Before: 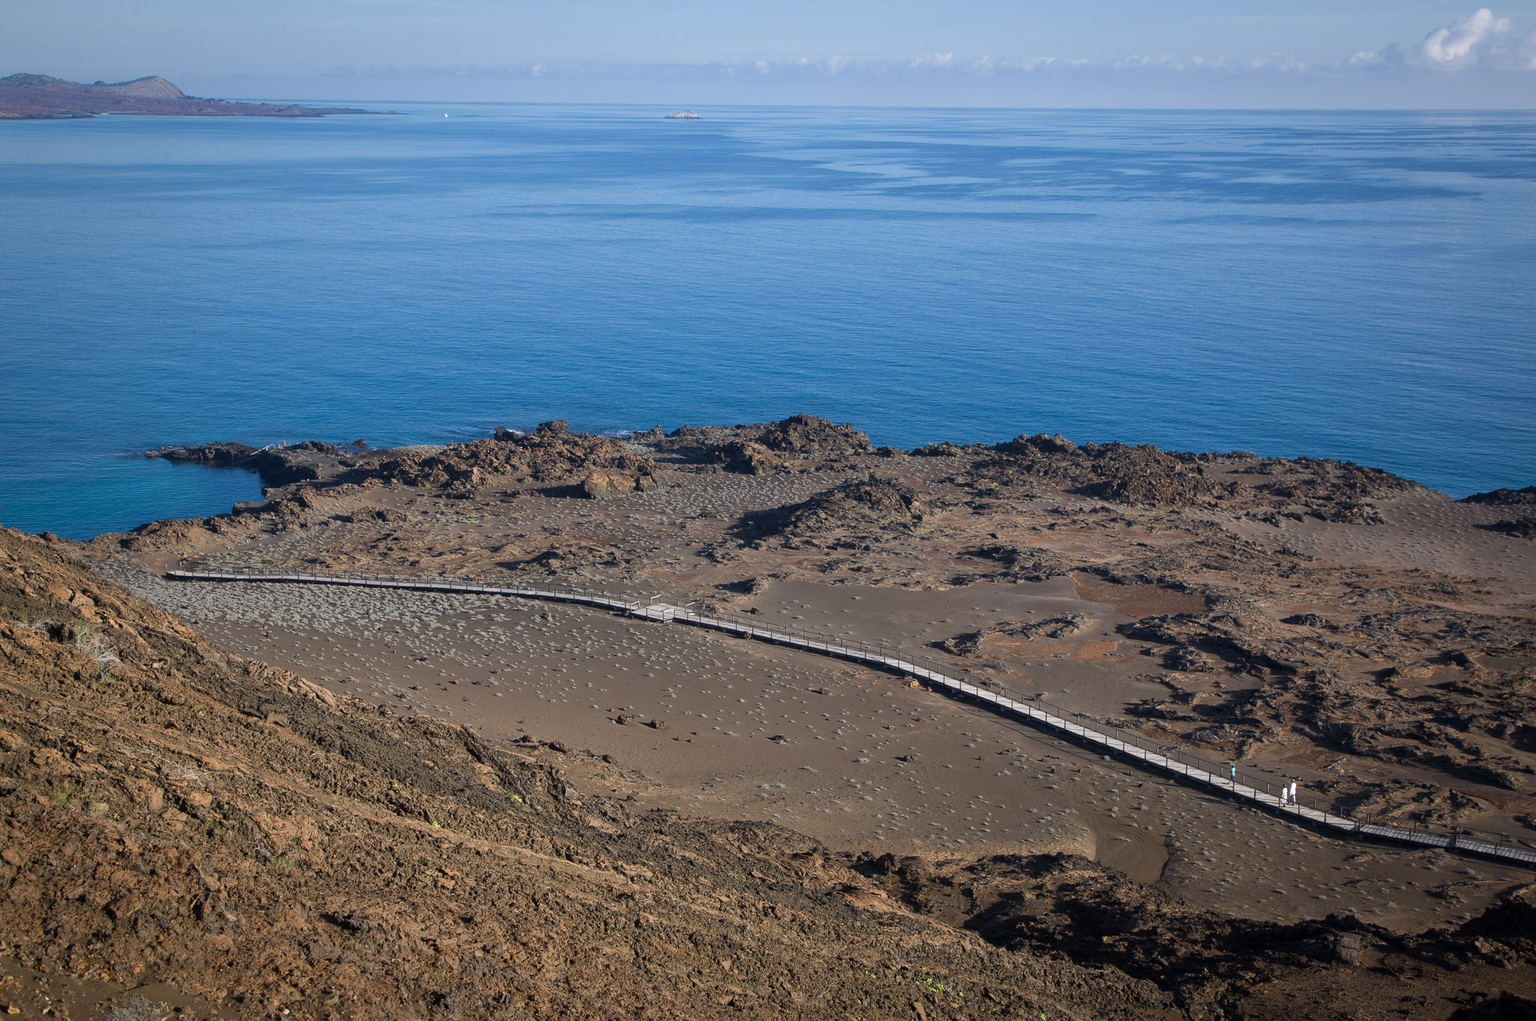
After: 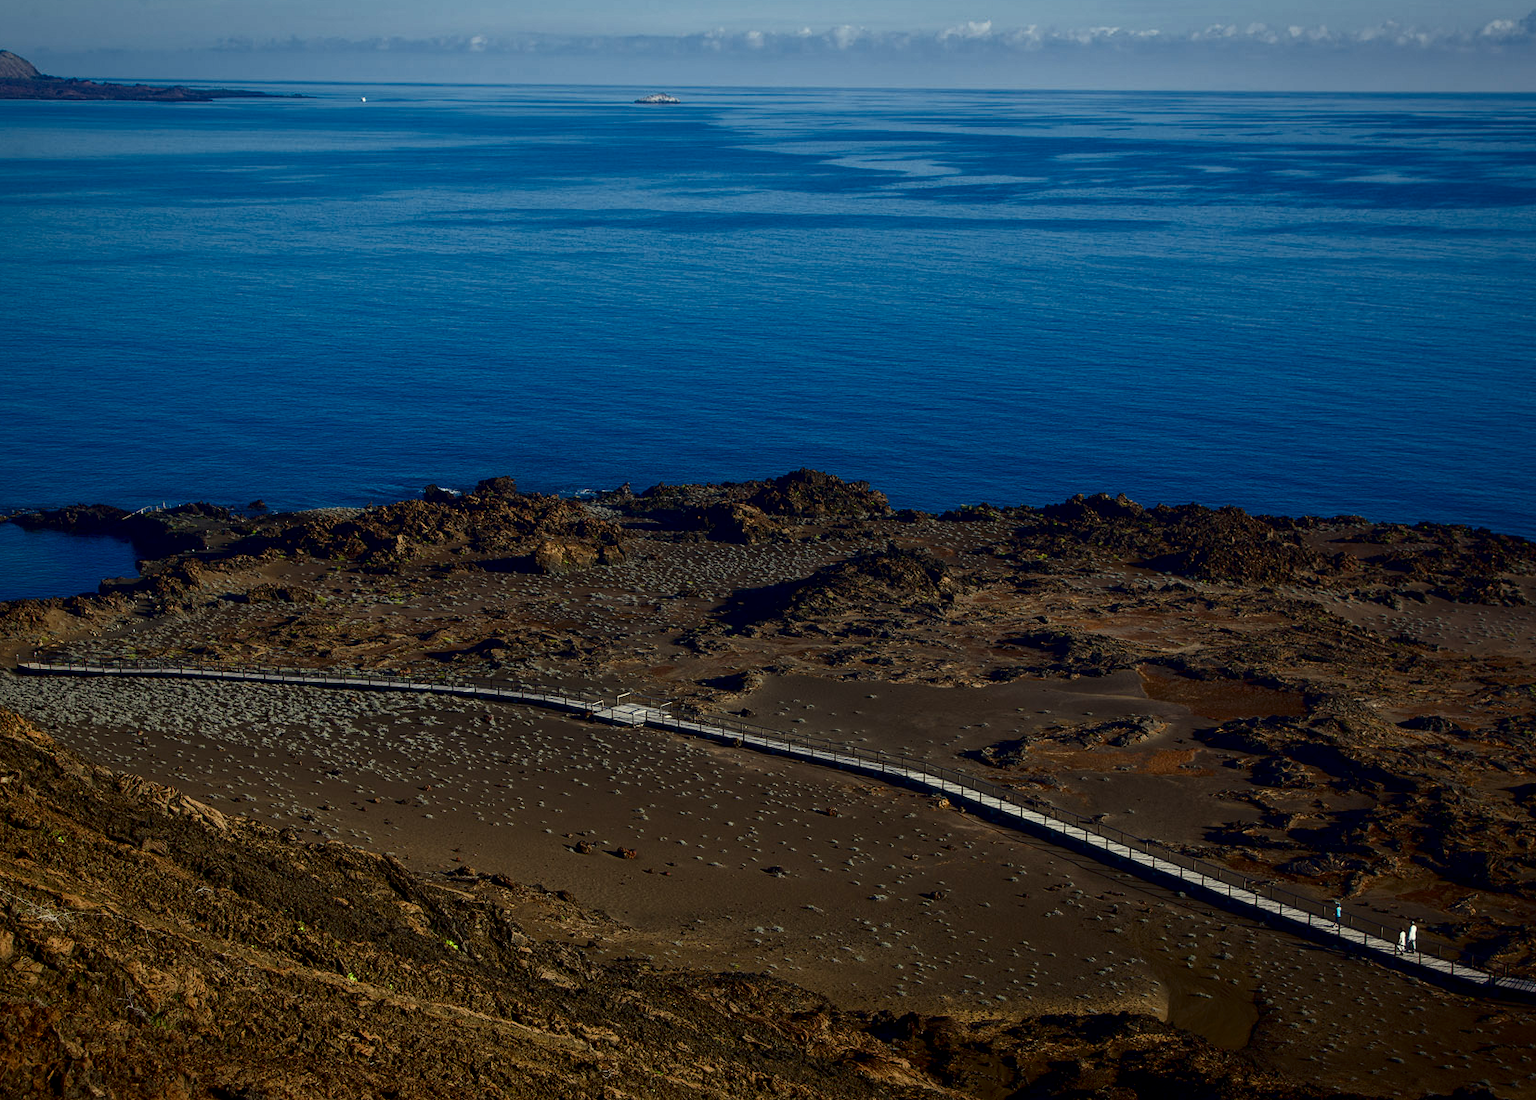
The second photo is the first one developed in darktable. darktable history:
crop: left 9.953%, top 3.5%, right 9.265%, bottom 9.372%
contrast brightness saturation: contrast 0.095, brightness -0.589, saturation 0.171
exposure: exposure 0.152 EV, compensate highlight preservation false
local contrast: detail 118%
color correction: highlights a* -5.69, highlights b* 11.1
